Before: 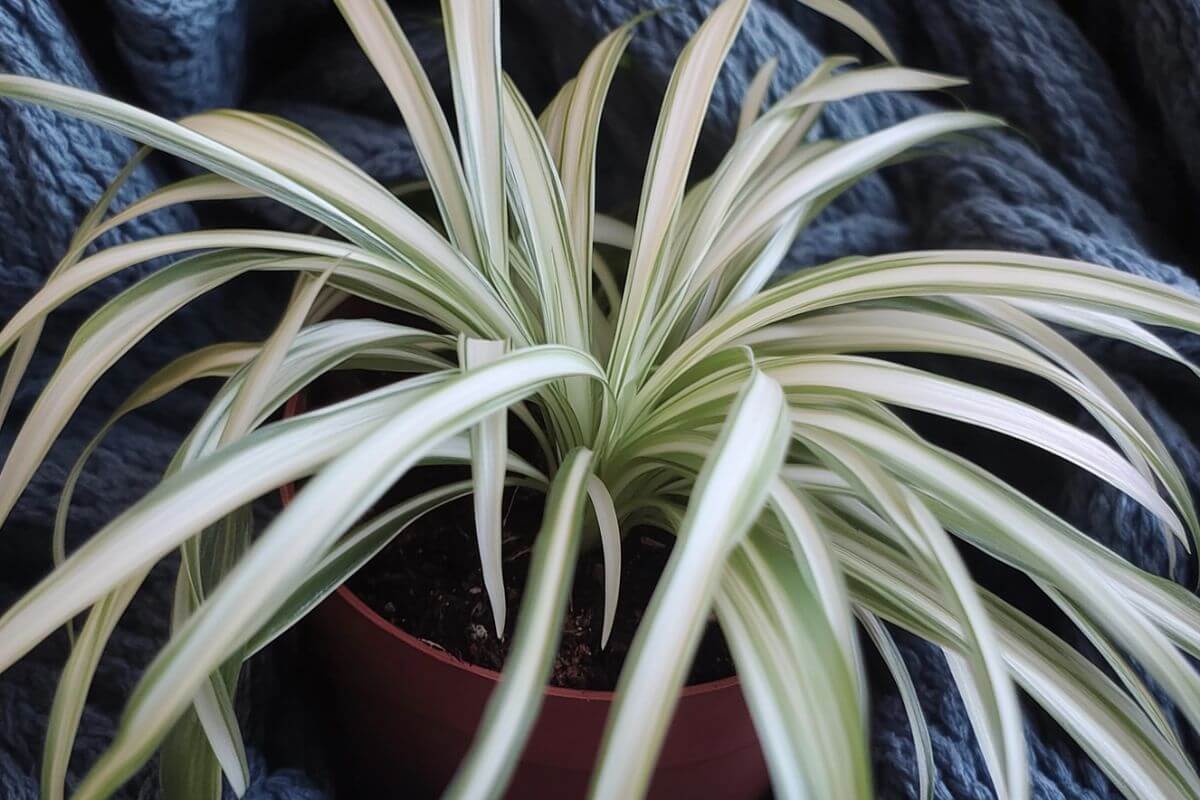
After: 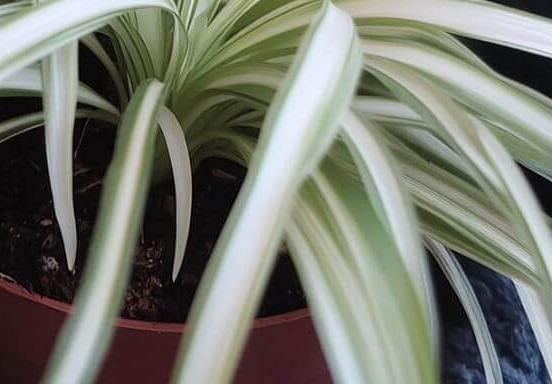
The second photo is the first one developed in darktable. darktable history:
crop: left 35.768%, top 46.028%, right 18.164%, bottom 5.864%
